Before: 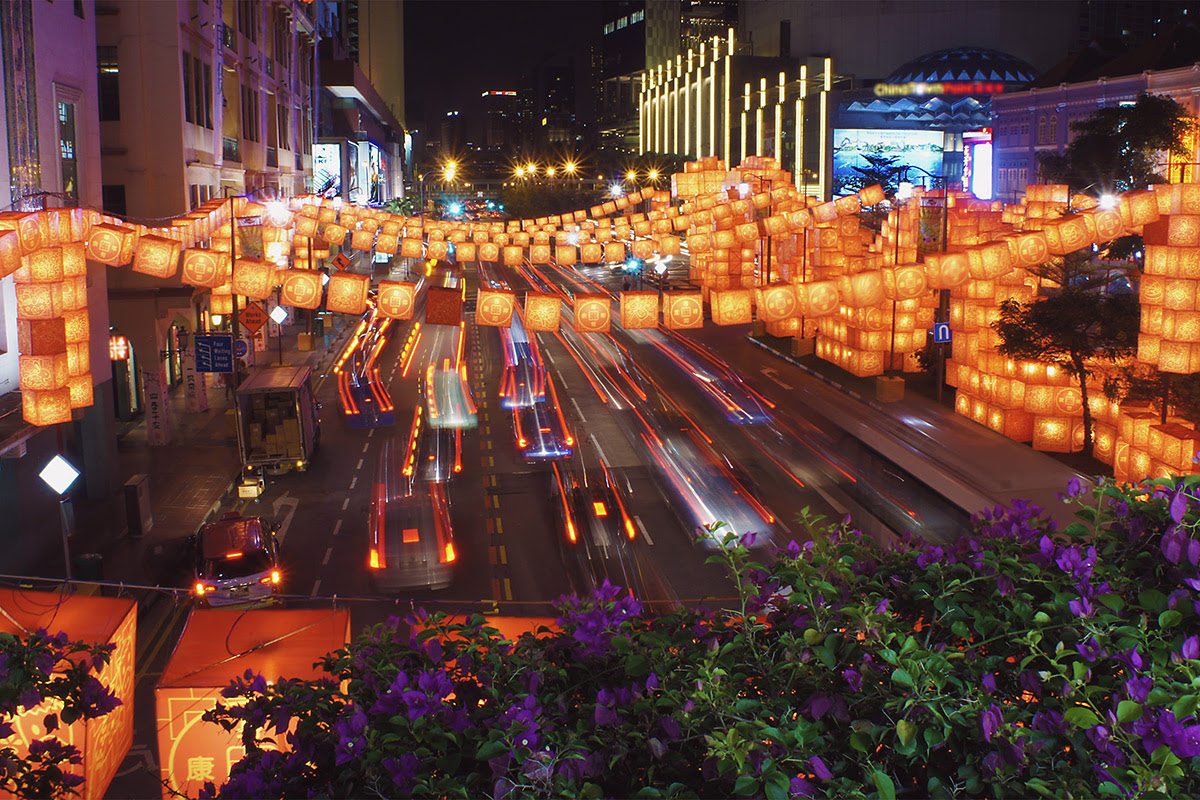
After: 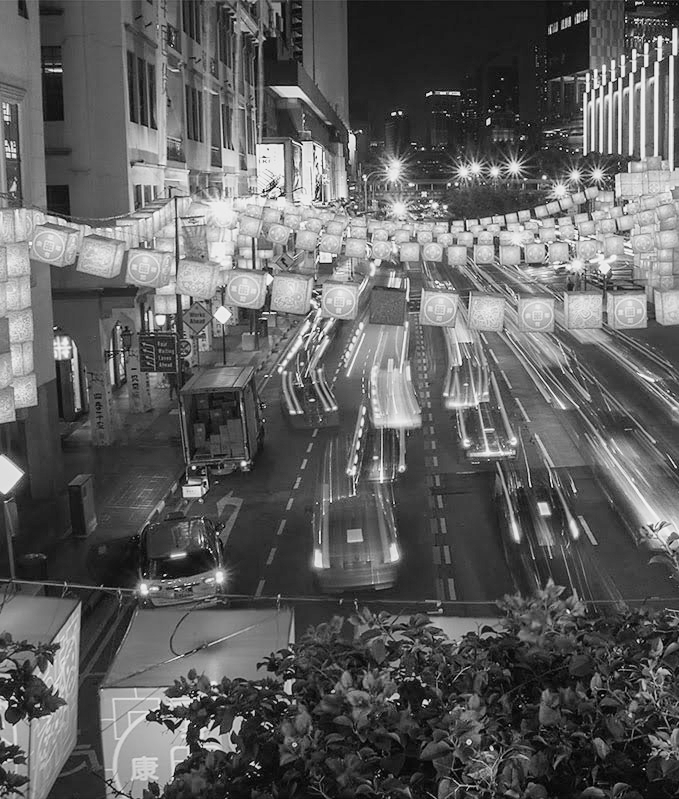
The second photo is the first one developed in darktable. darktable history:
exposure: black level correction 0, exposure 1.096 EV, compensate exposure bias true, compensate highlight preservation false
crop: left 4.742%, right 38.659%
filmic rgb: black relative exposure -7.65 EV, white relative exposure 4.56 EV, threshold 5.94 EV, hardness 3.61, color science v6 (2022), enable highlight reconstruction true
sharpen: amount 0.216
color calibration: output gray [0.267, 0.423, 0.267, 0], illuminant custom, x 0.392, y 0.392, temperature 3866.48 K
local contrast: detail 110%
